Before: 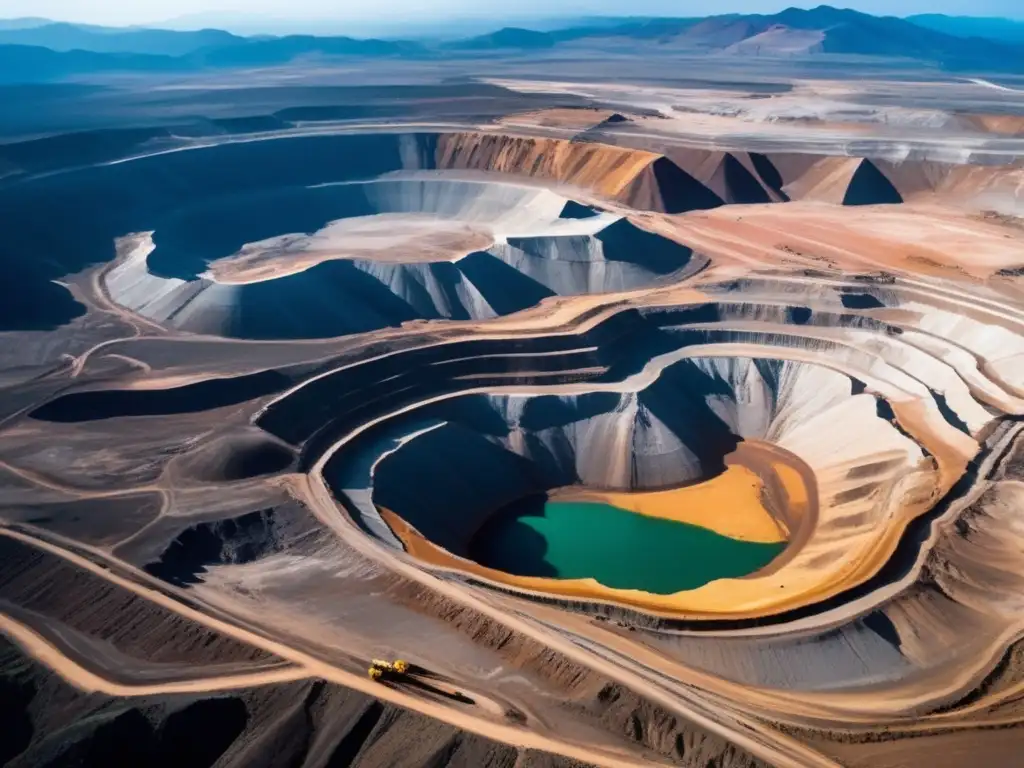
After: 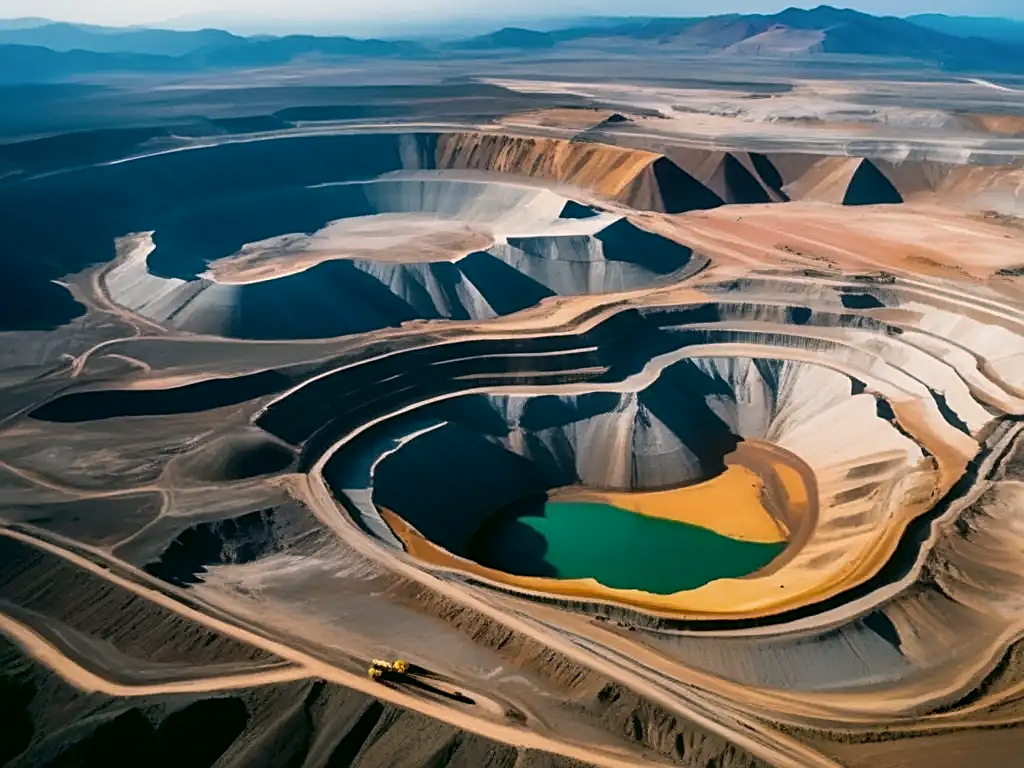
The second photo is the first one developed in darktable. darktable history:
color correction: highlights a* 4.02, highlights b* 4.98, shadows a* -7.55, shadows b* 4.98
sharpen: on, module defaults
exposure: exposure -0.151 EV, compensate highlight preservation false
